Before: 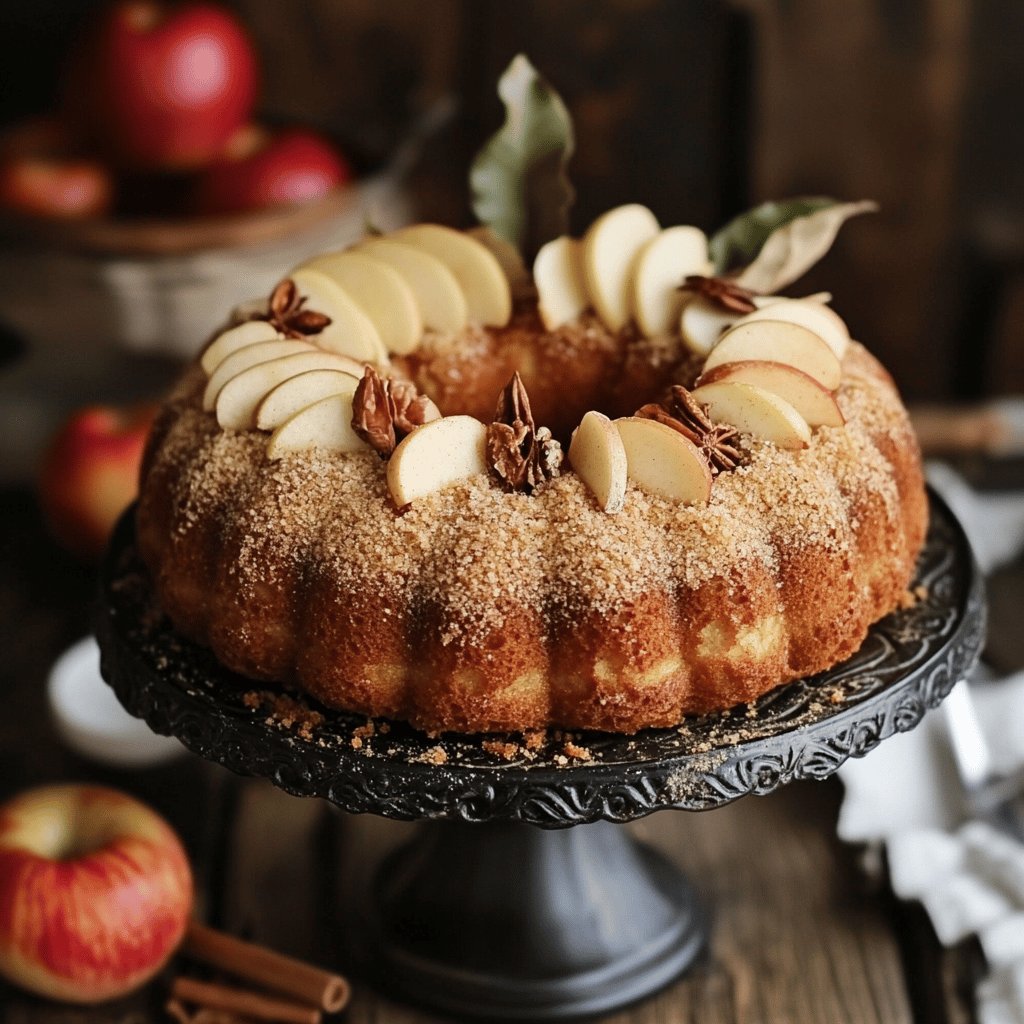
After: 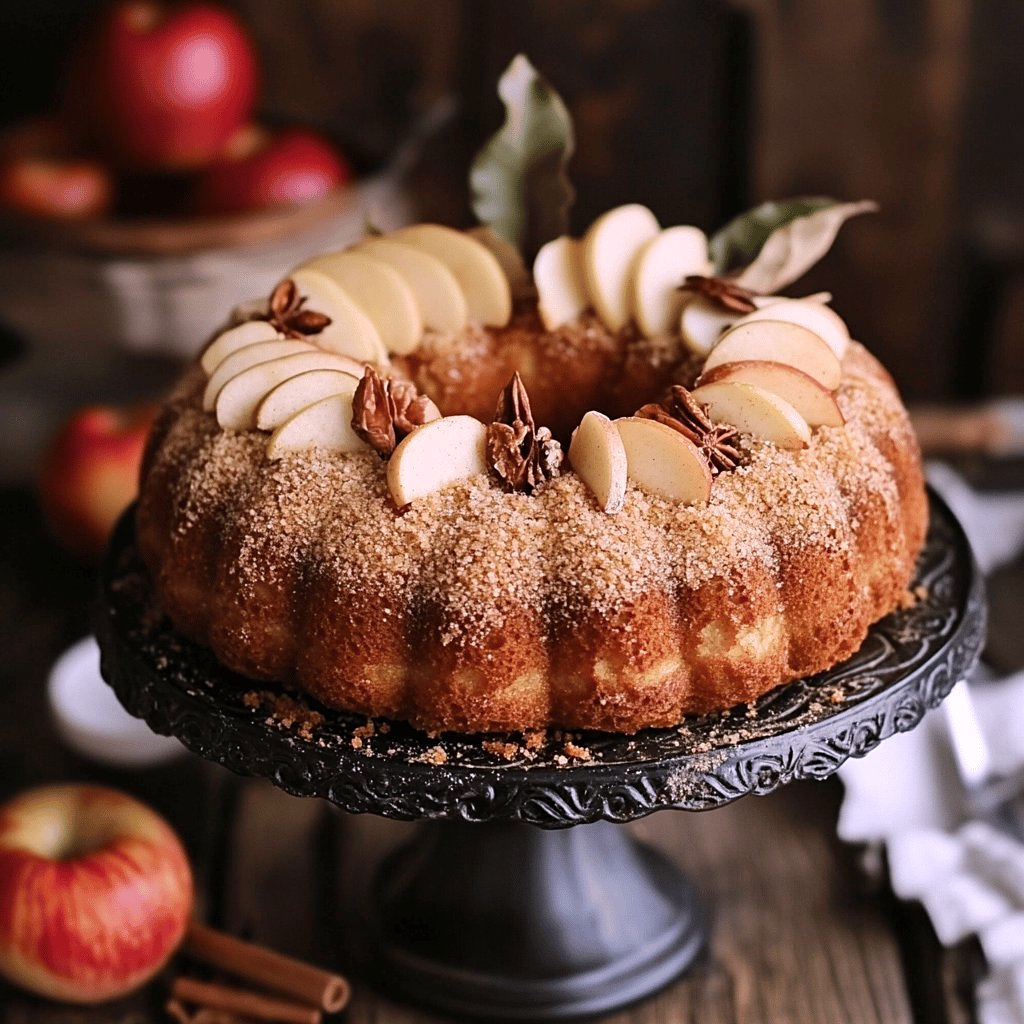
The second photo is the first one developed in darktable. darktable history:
rotate and perspective: crop left 0, crop top 0
white balance: red 1.066, blue 1.119
sharpen: amount 0.2
